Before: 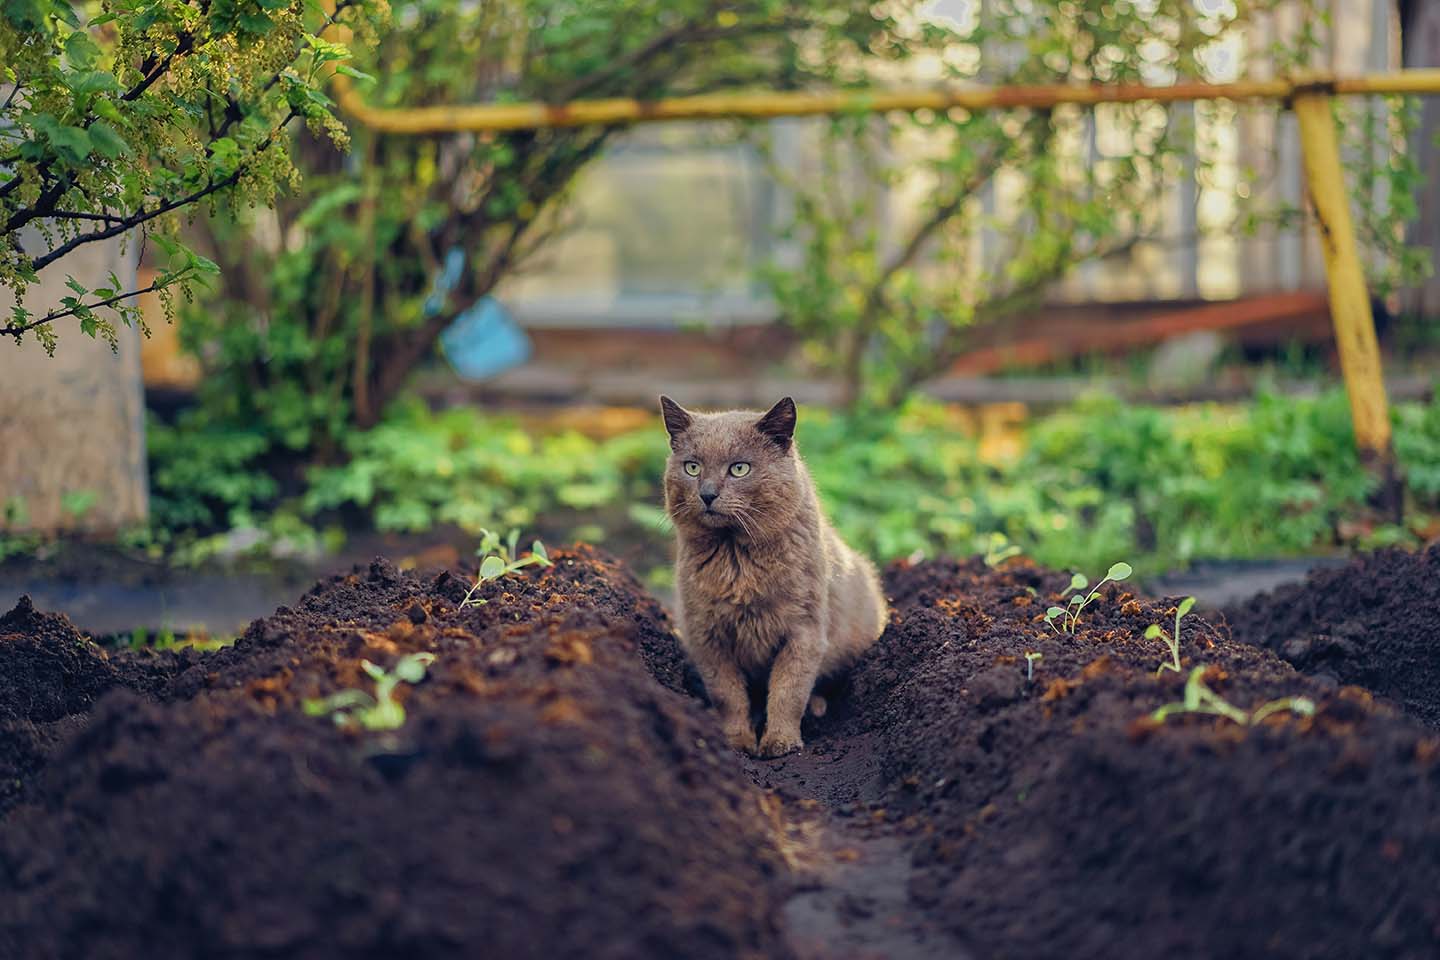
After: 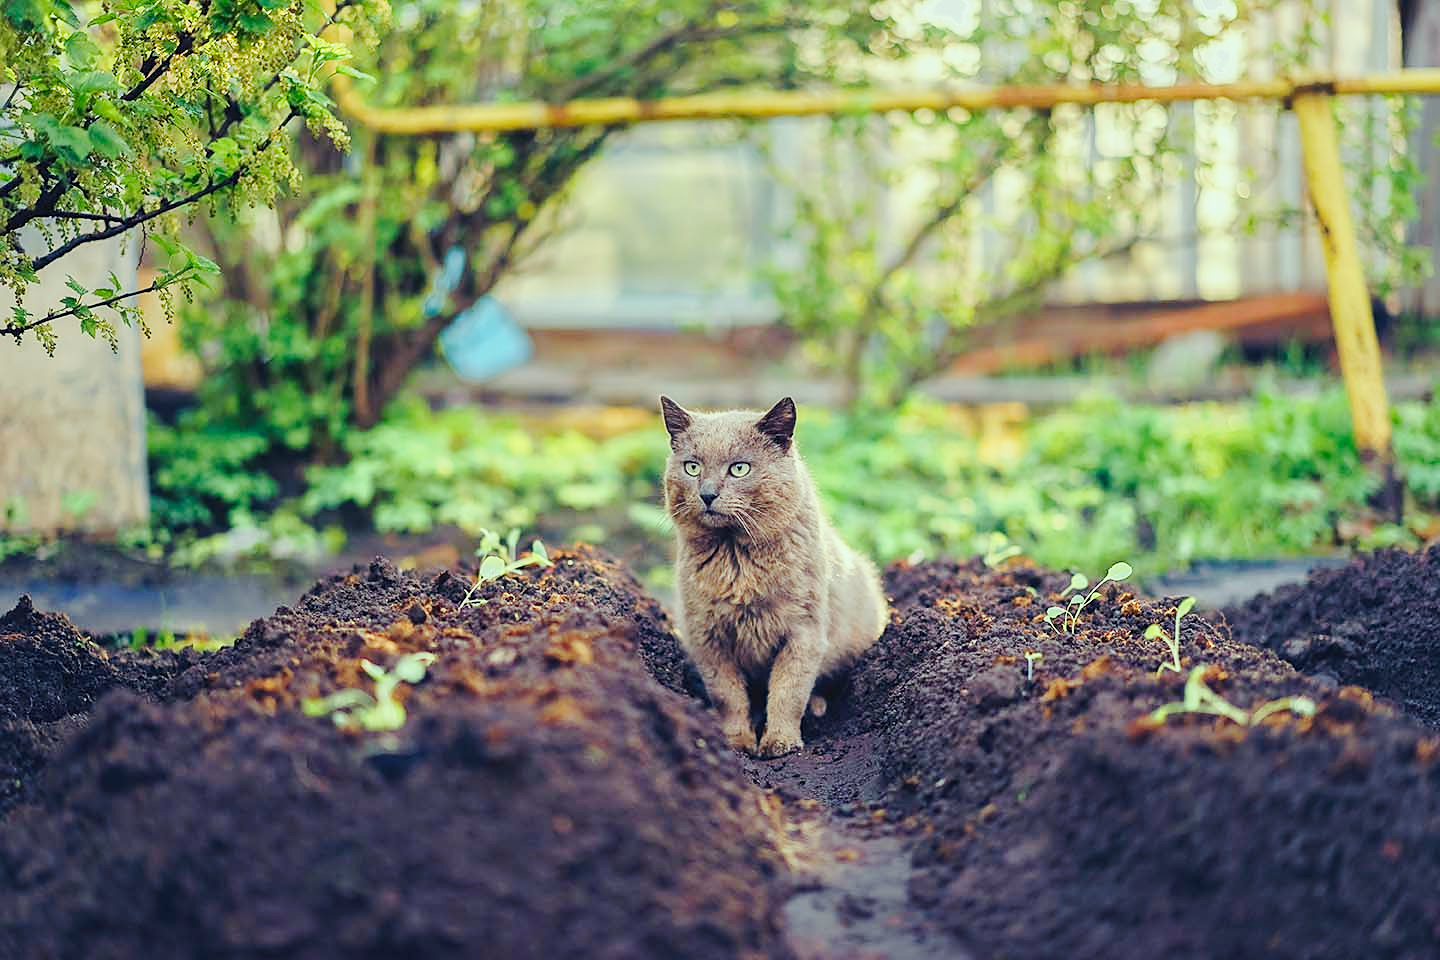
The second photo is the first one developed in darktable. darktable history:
sharpen: radius 1.57, amount 0.369, threshold 1.199
color correction: highlights a* -8.22, highlights b* 3.53
base curve: curves: ch0 [(0, 0) (0.025, 0.046) (0.112, 0.277) (0.467, 0.74) (0.814, 0.929) (1, 0.942)], preserve colors none
